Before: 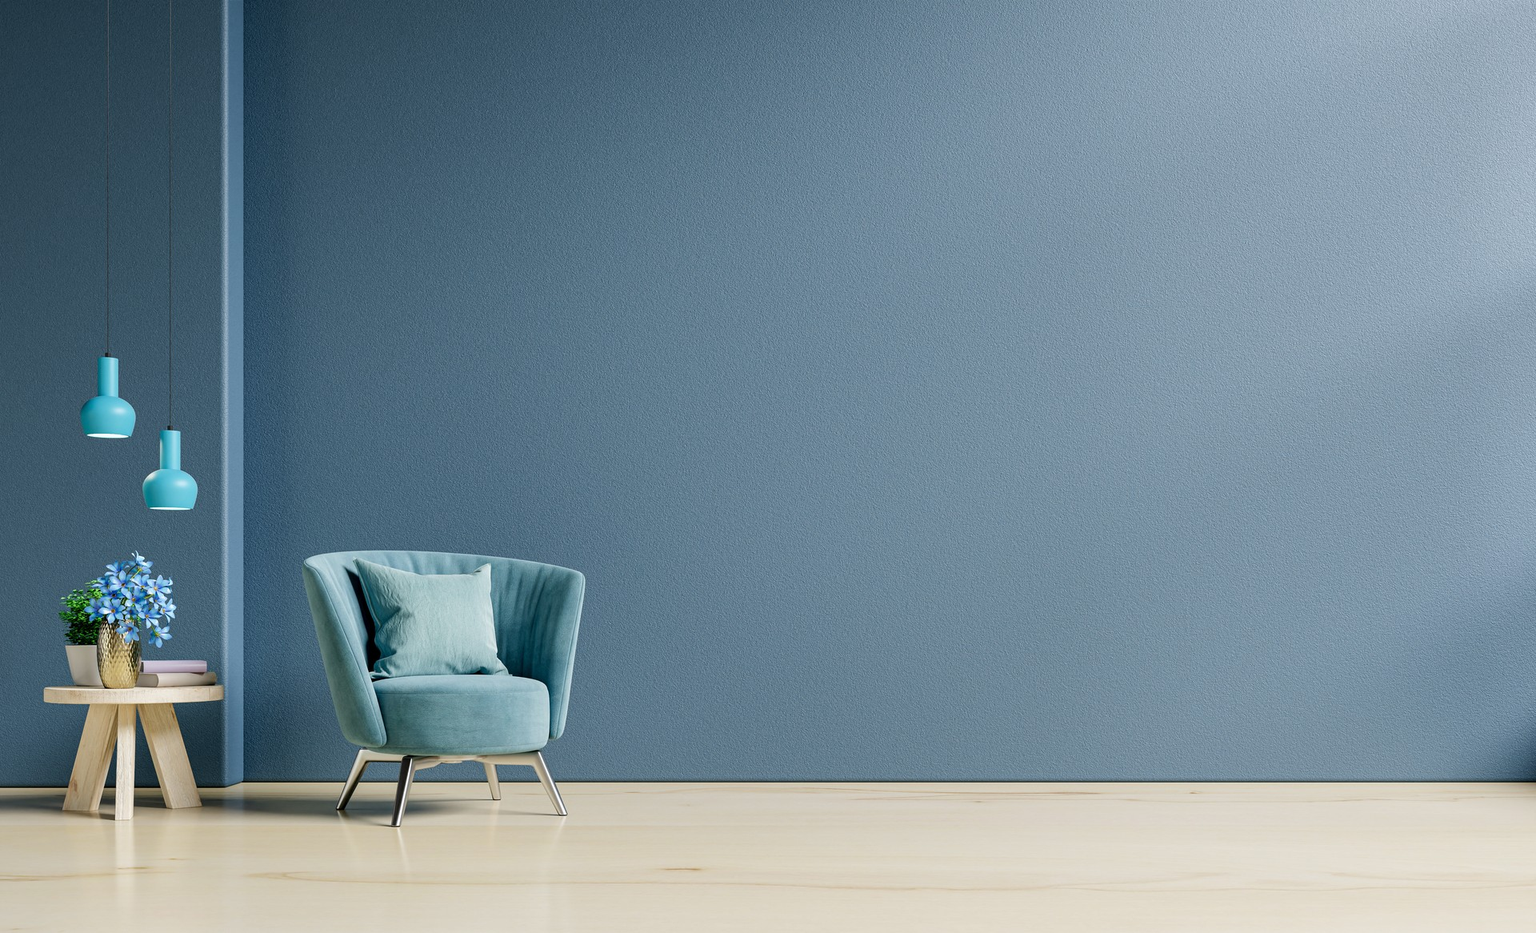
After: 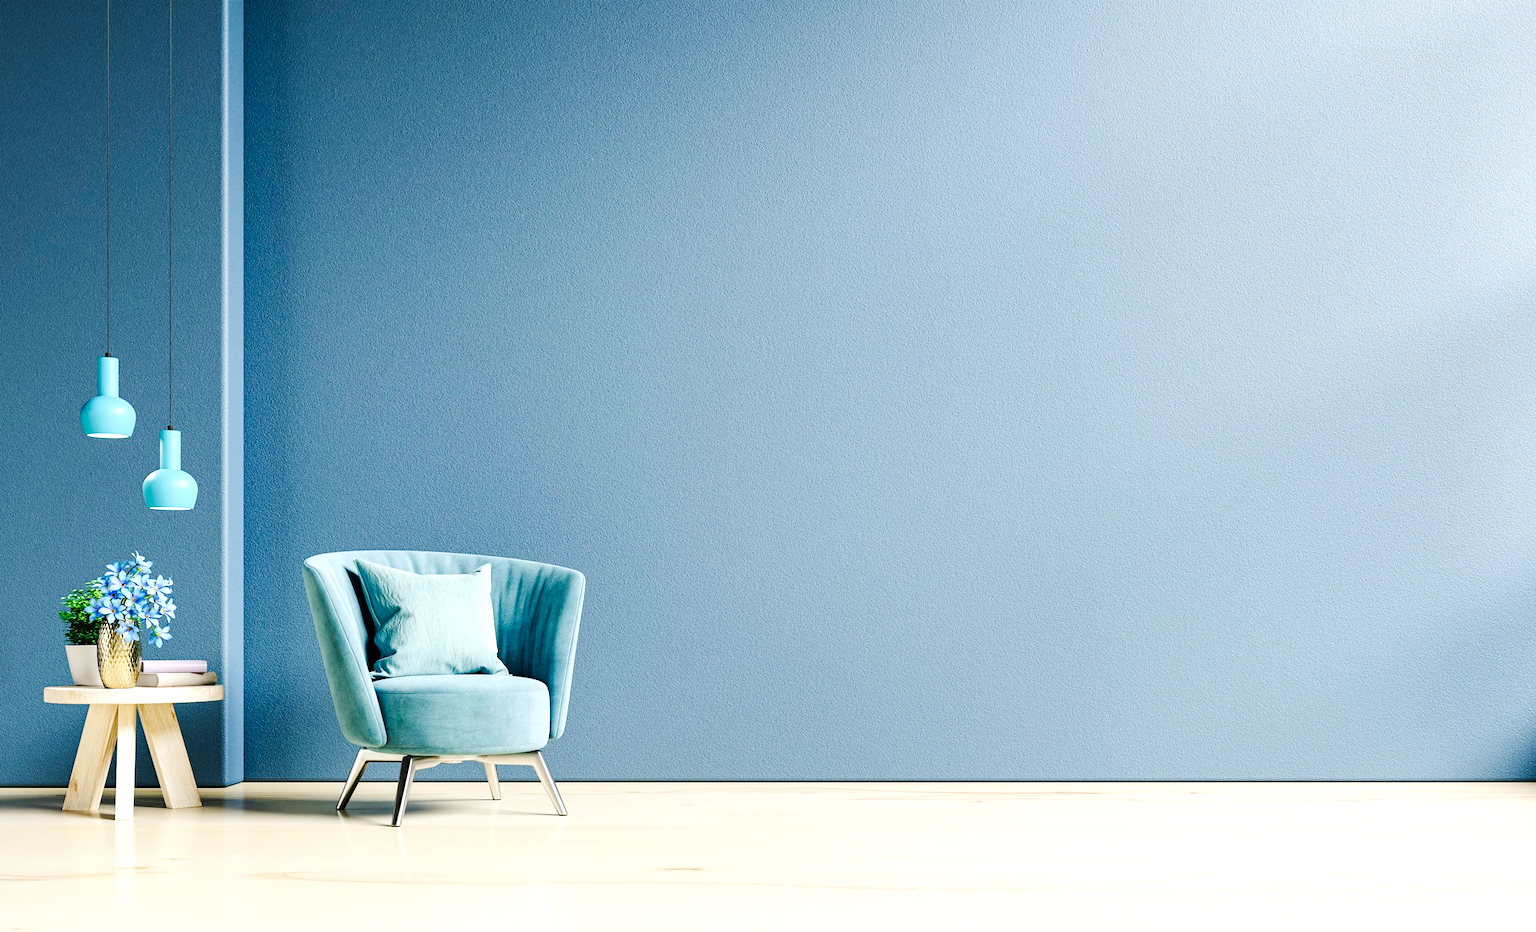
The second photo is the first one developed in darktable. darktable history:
tone curve: curves: ch0 [(0, 0) (0.003, 0.008) (0.011, 0.011) (0.025, 0.018) (0.044, 0.028) (0.069, 0.039) (0.1, 0.056) (0.136, 0.081) (0.177, 0.118) (0.224, 0.164) (0.277, 0.223) (0.335, 0.3) (0.399, 0.399) (0.468, 0.51) (0.543, 0.618) (0.623, 0.71) (0.709, 0.79) (0.801, 0.865) (0.898, 0.93) (1, 1)], preserve colors none
exposure: exposure 0.74 EV, compensate highlight preservation false
